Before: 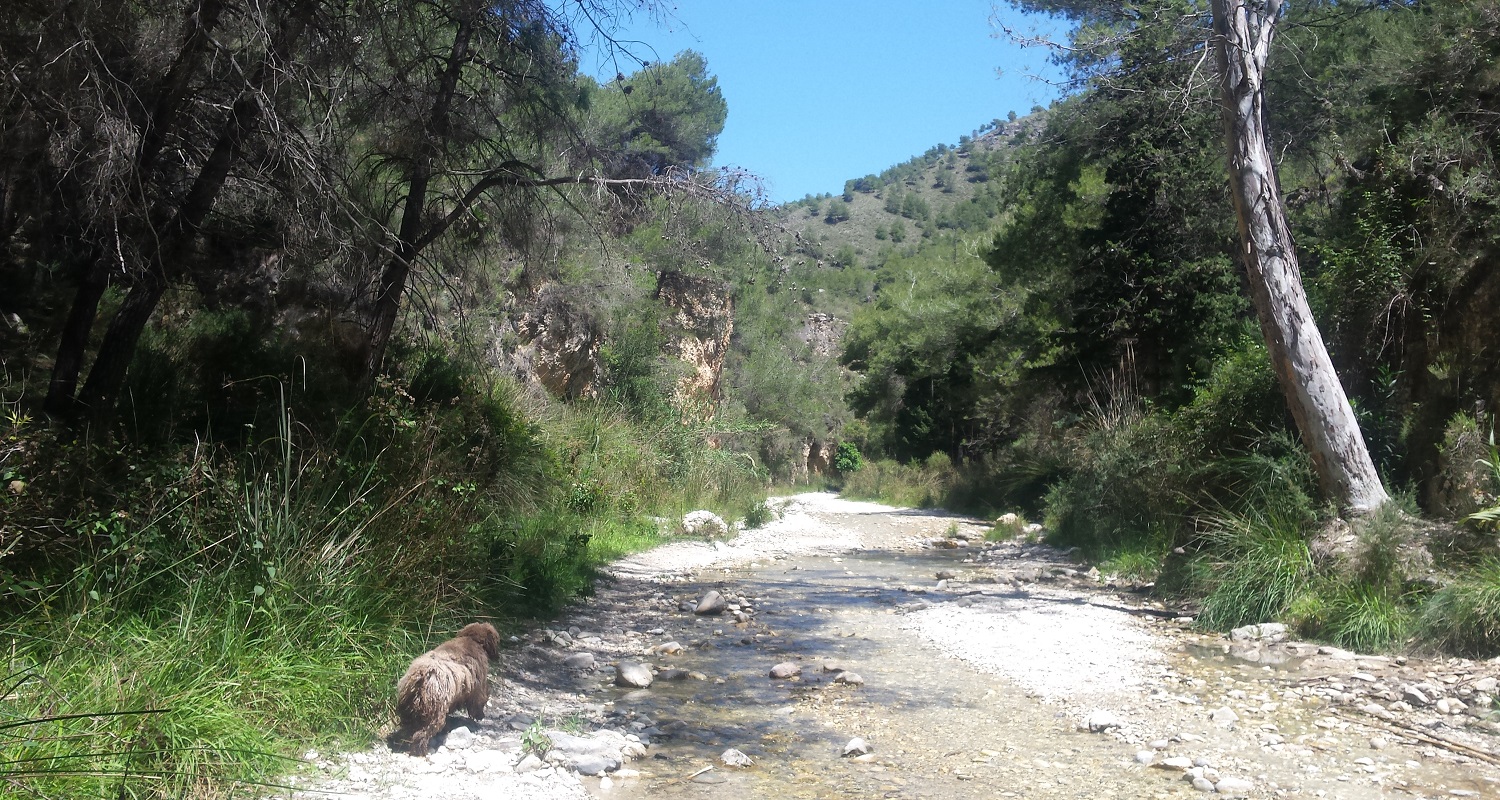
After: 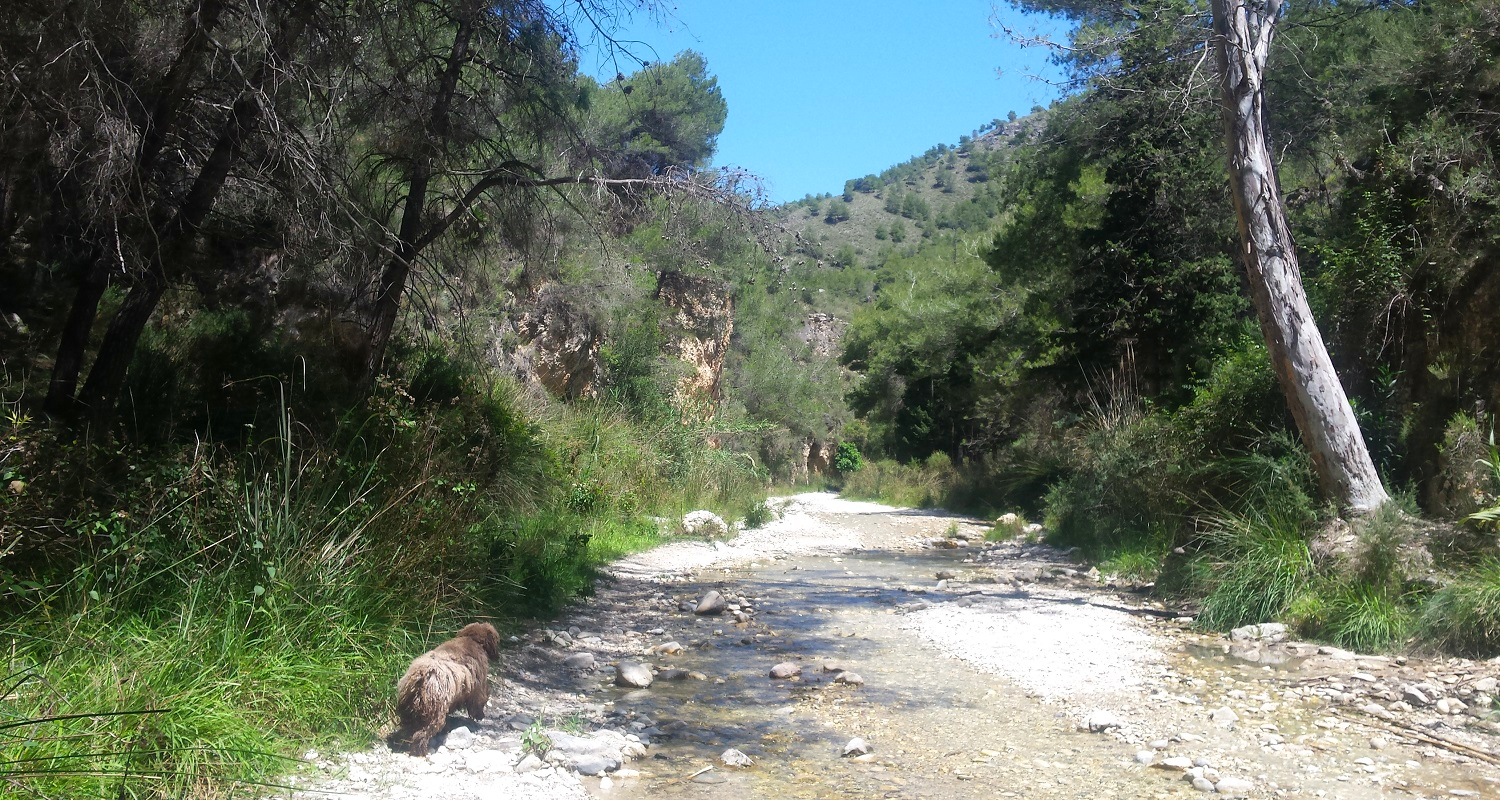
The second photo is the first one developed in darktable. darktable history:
contrast brightness saturation: contrast 0.035, saturation 0.157
